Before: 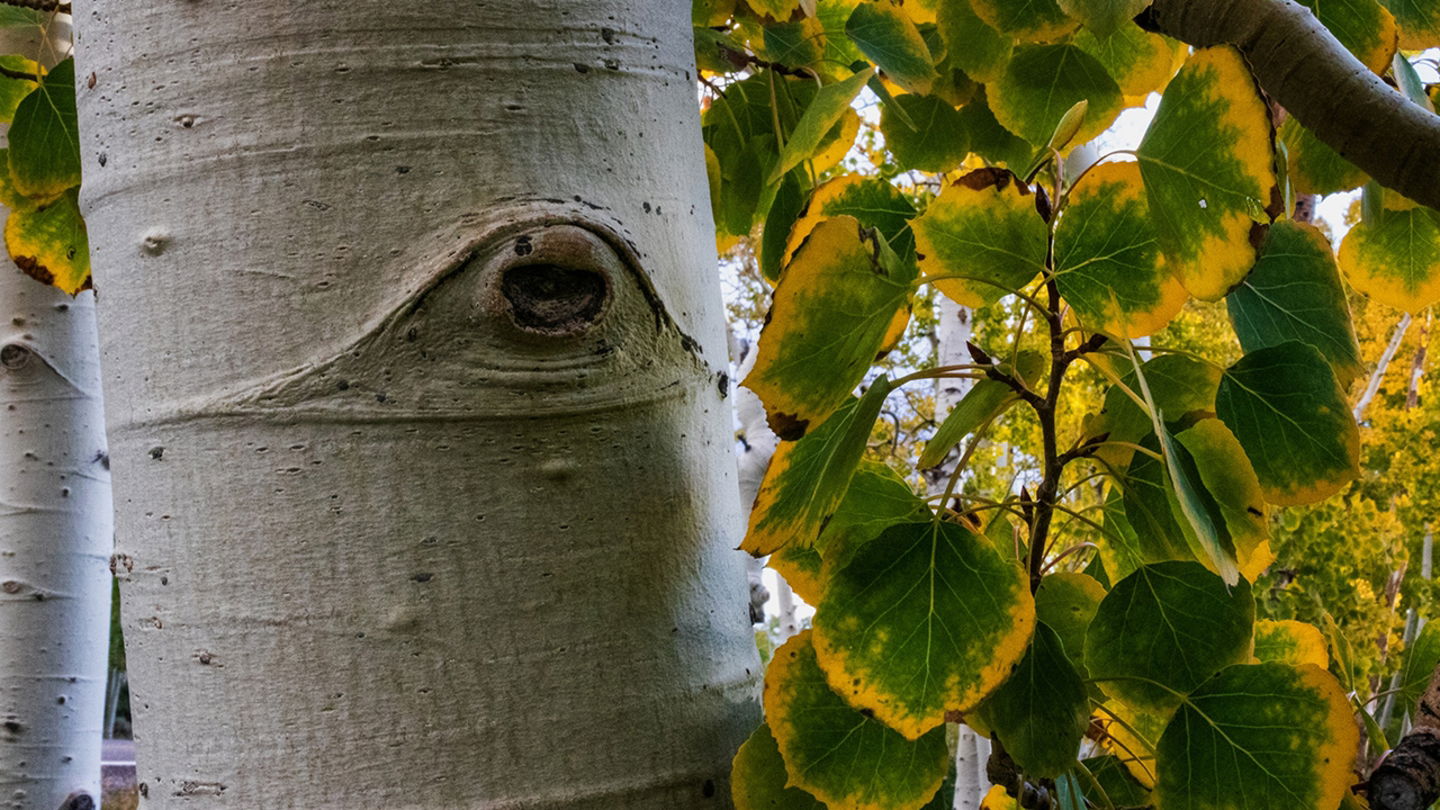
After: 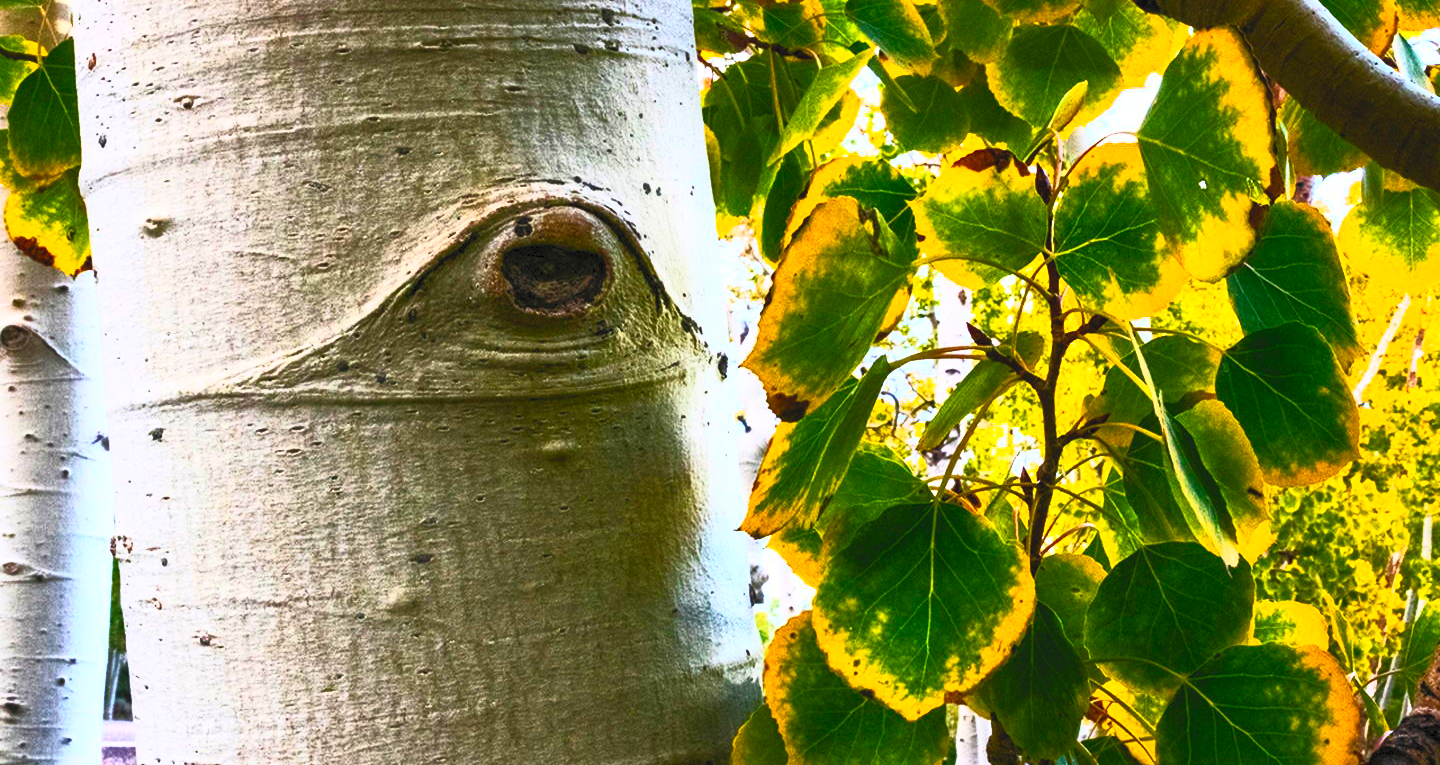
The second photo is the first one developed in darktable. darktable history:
crop and rotate: top 2.364%, bottom 3.129%
contrast brightness saturation: contrast 0.984, brightness 0.986, saturation 0.981
